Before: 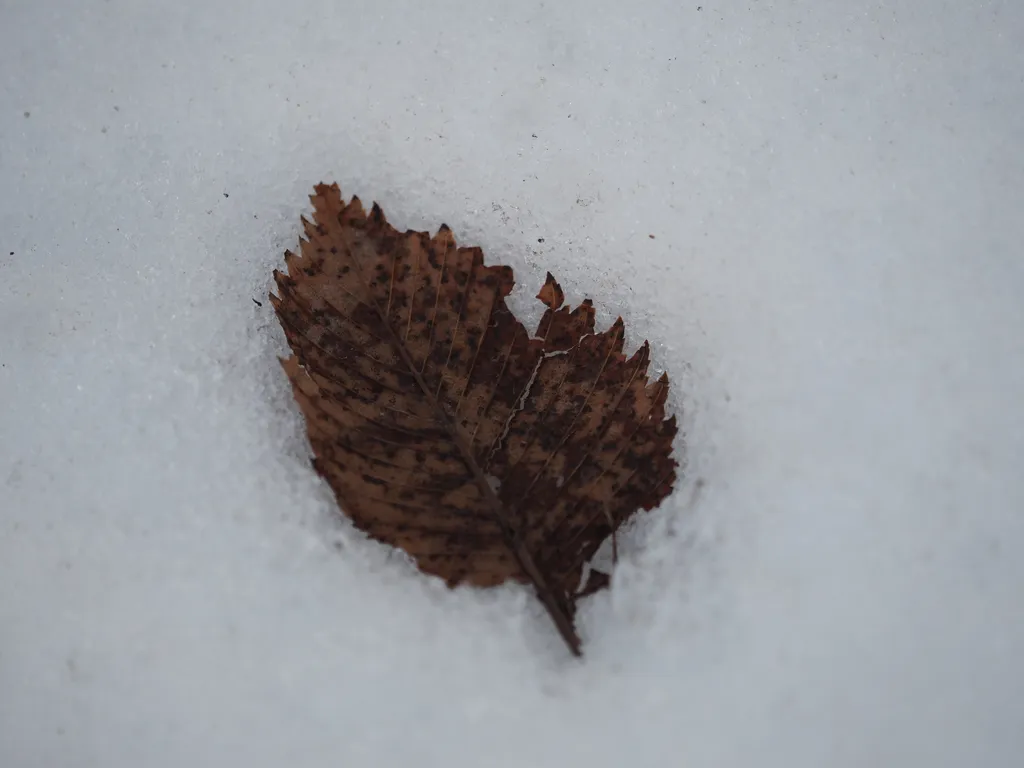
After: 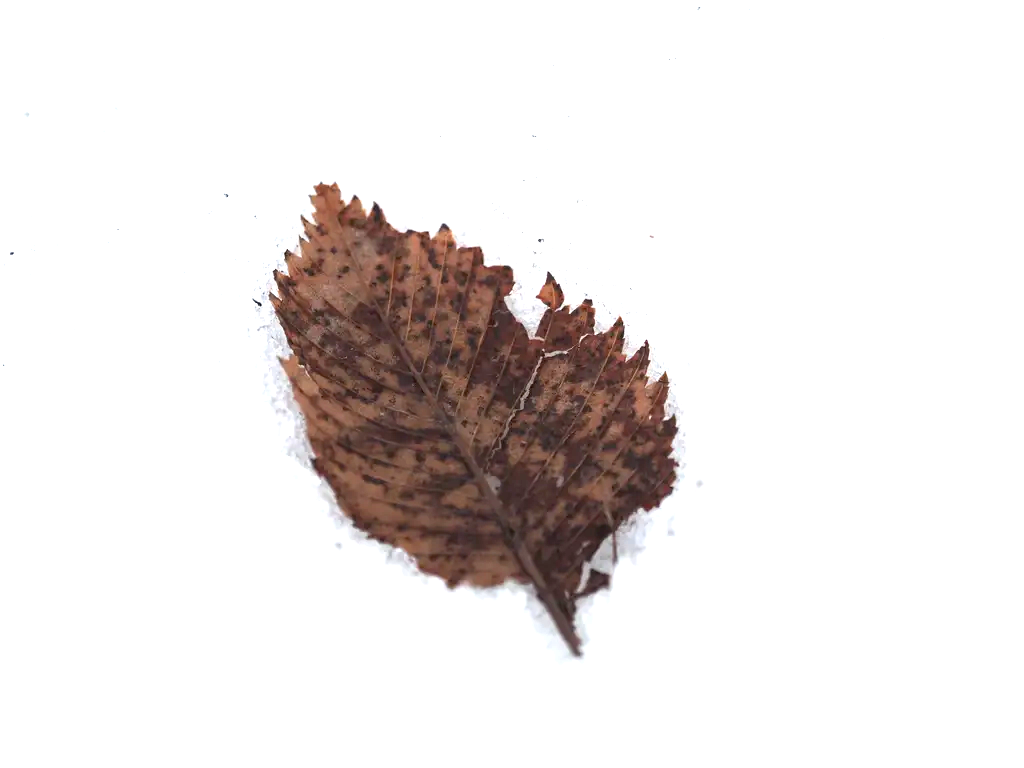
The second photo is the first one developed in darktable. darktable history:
exposure: black level correction 0.002, exposure 1.996 EV, compensate highlight preservation false
